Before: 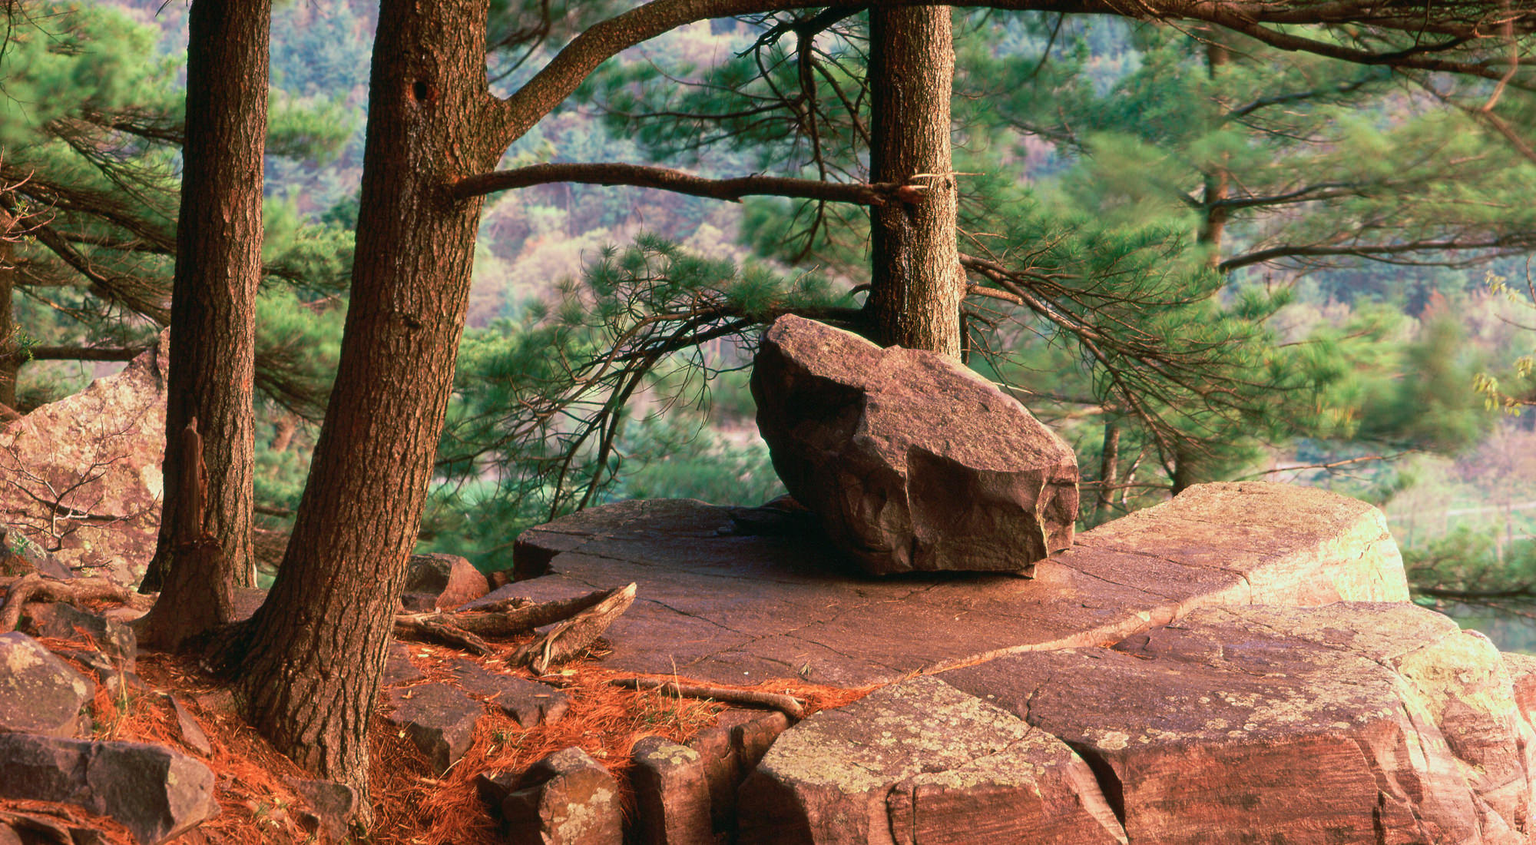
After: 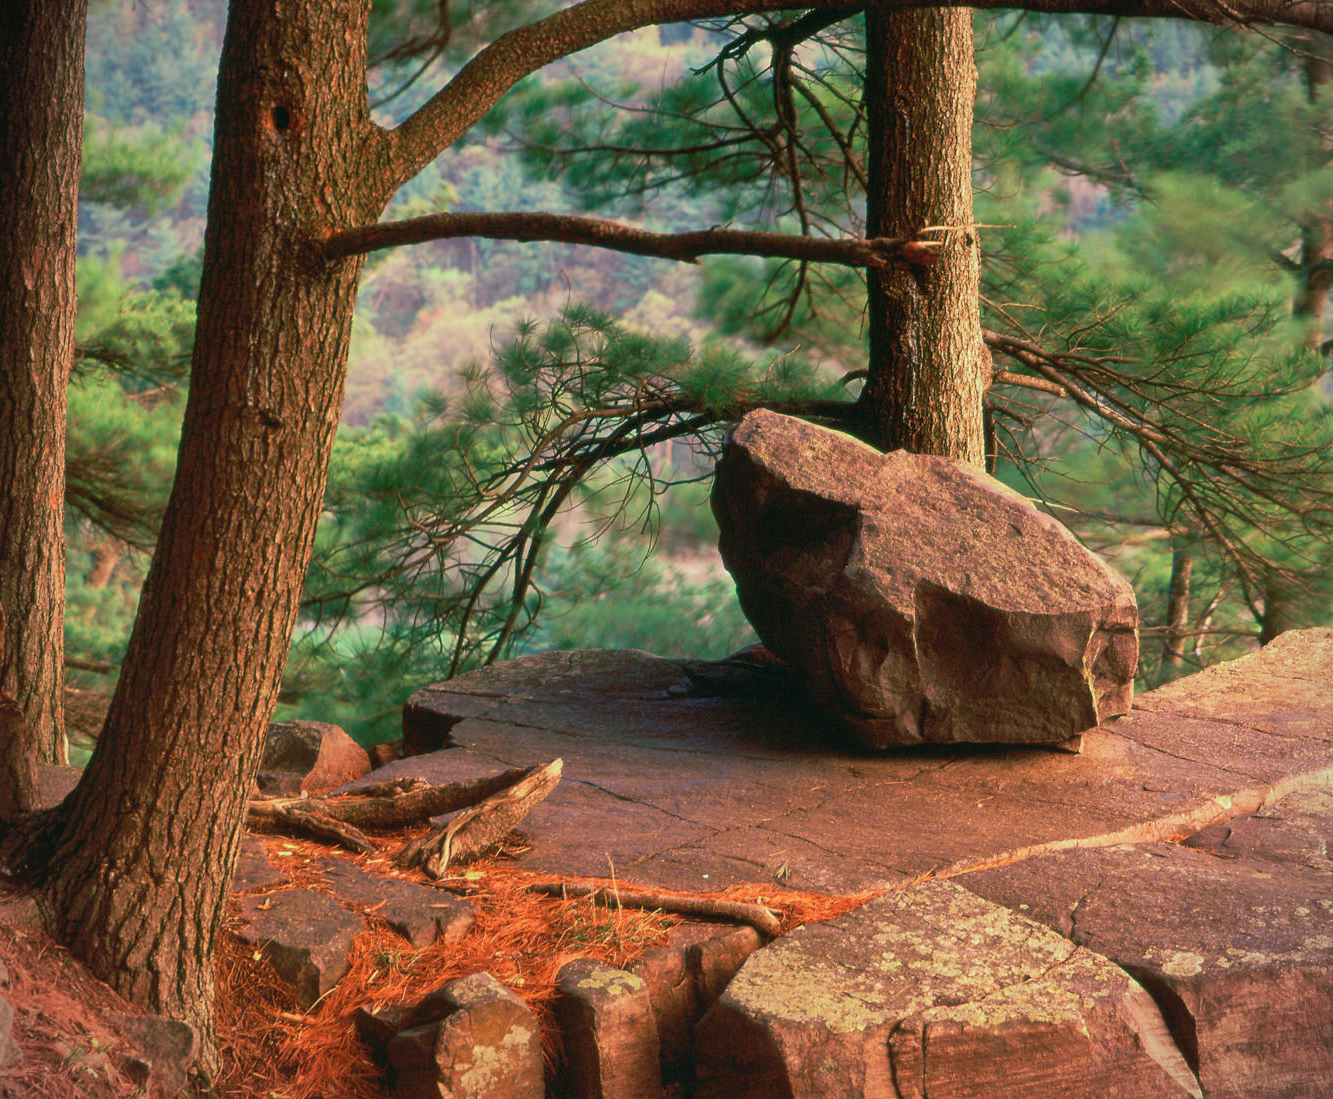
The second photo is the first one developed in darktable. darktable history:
rgb curve: curves: ch2 [(0, 0) (0.567, 0.512) (1, 1)], mode RGB, independent channels
shadows and highlights: on, module defaults
vignetting: fall-off start 91.19%
tone equalizer: on, module defaults
crop and rotate: left 13.342%, right 19.991%
